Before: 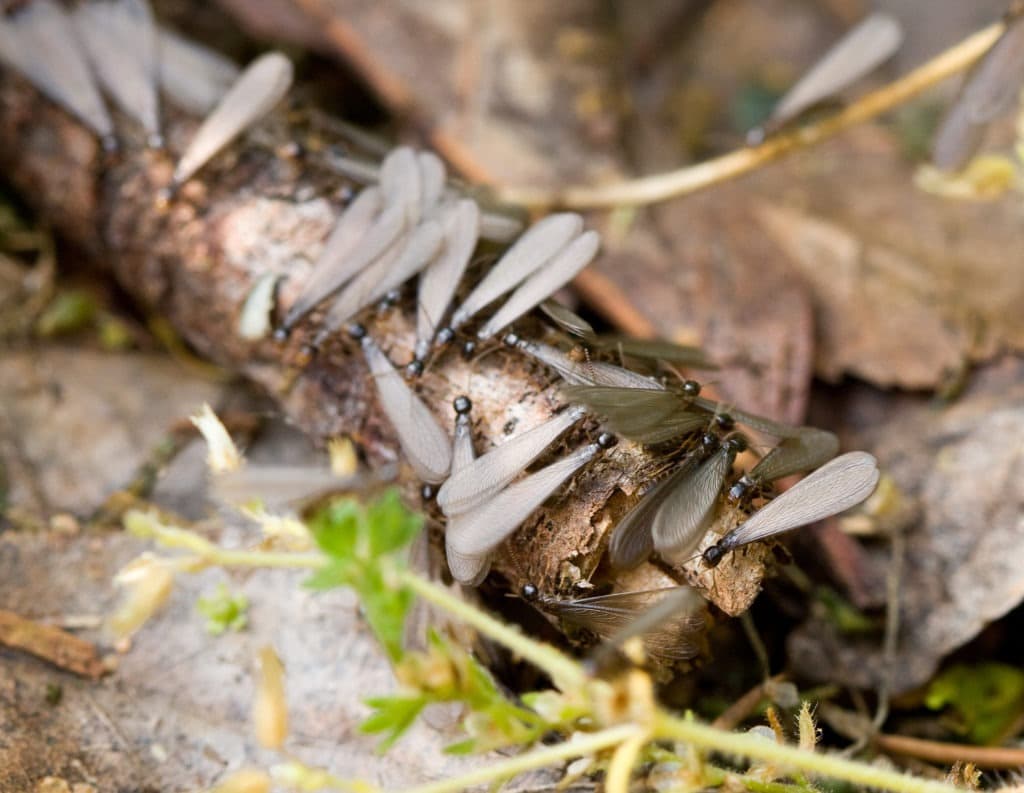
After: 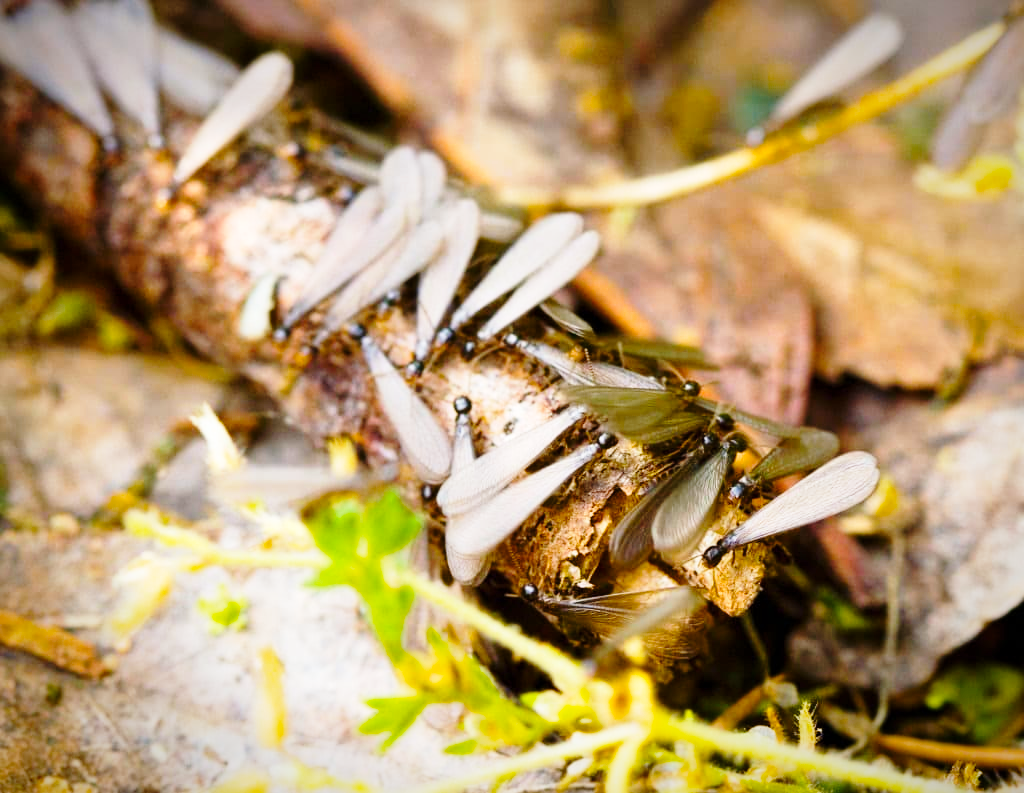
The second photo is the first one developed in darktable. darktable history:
vignetting: fall-off start 81.77%, fall-off radius 62.57%, saturation -0.036, automatic ratio true, width/height ratio 1.412
base curve: curves: ch0 [(0, 0) (0.028, 0.03) (0.121, 0.232) (0.46, 0.748) (0.859, 0.968) (1, 1)], preserve colors none
color balance rgb: shadows lift › chroma 0.831%, shadows lift › hue 110.82°, linear chroma grading › global chroma 9.945%, perceptual saturation grading › global saturation 30.916%, global vibrance 14.922%
